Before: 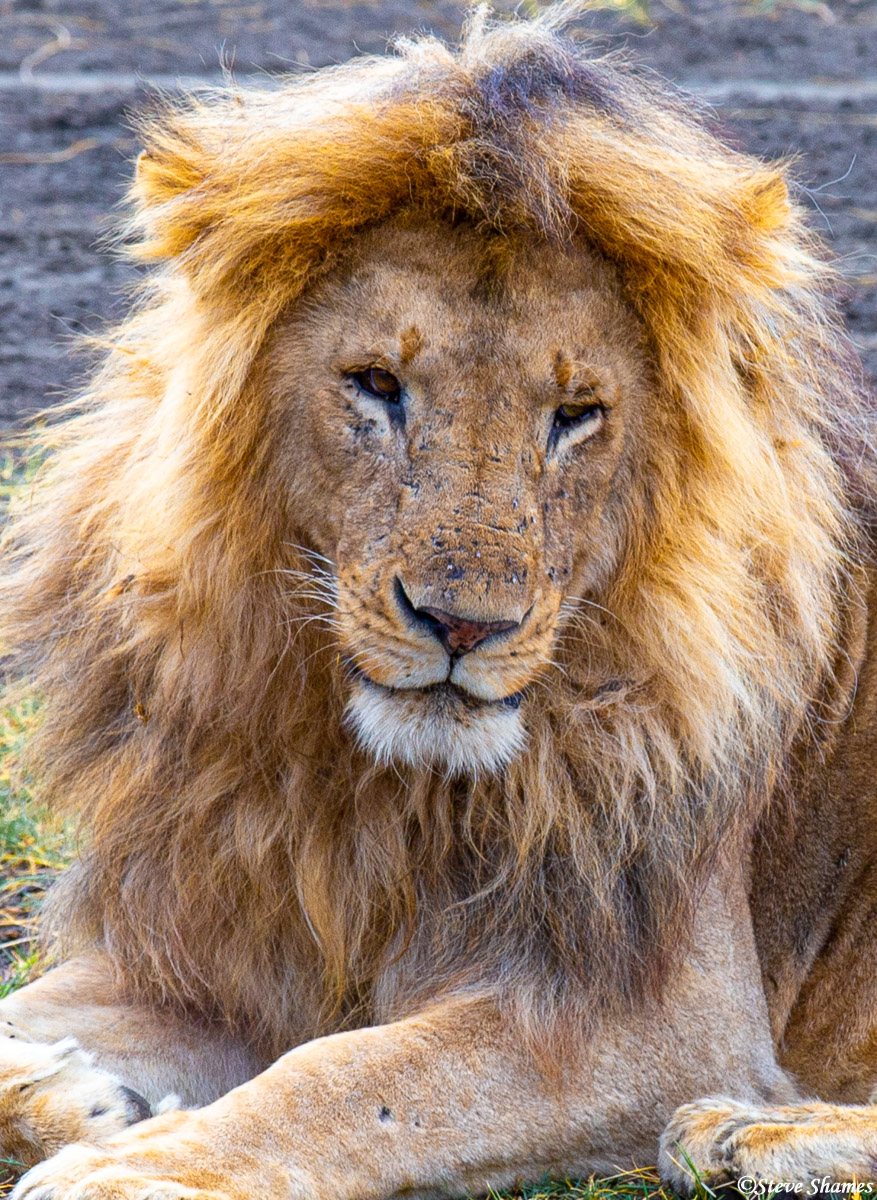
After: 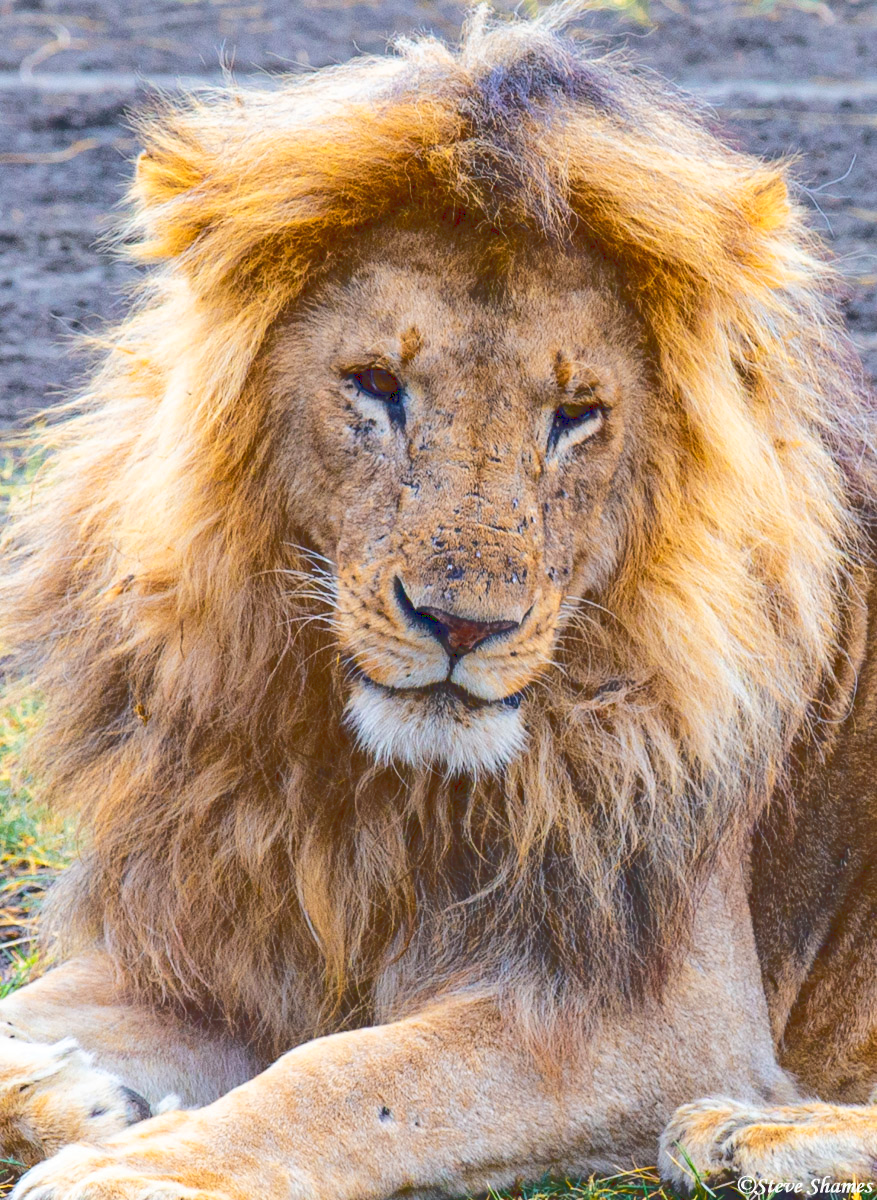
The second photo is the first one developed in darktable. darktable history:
base curve: curves: ch0 [(0, 0.024) (0.055, 0.065) (0.121, 0.166) (0.236, 0.319) (0.693, 0.726) (1, 1)], preserve colors average RGB
